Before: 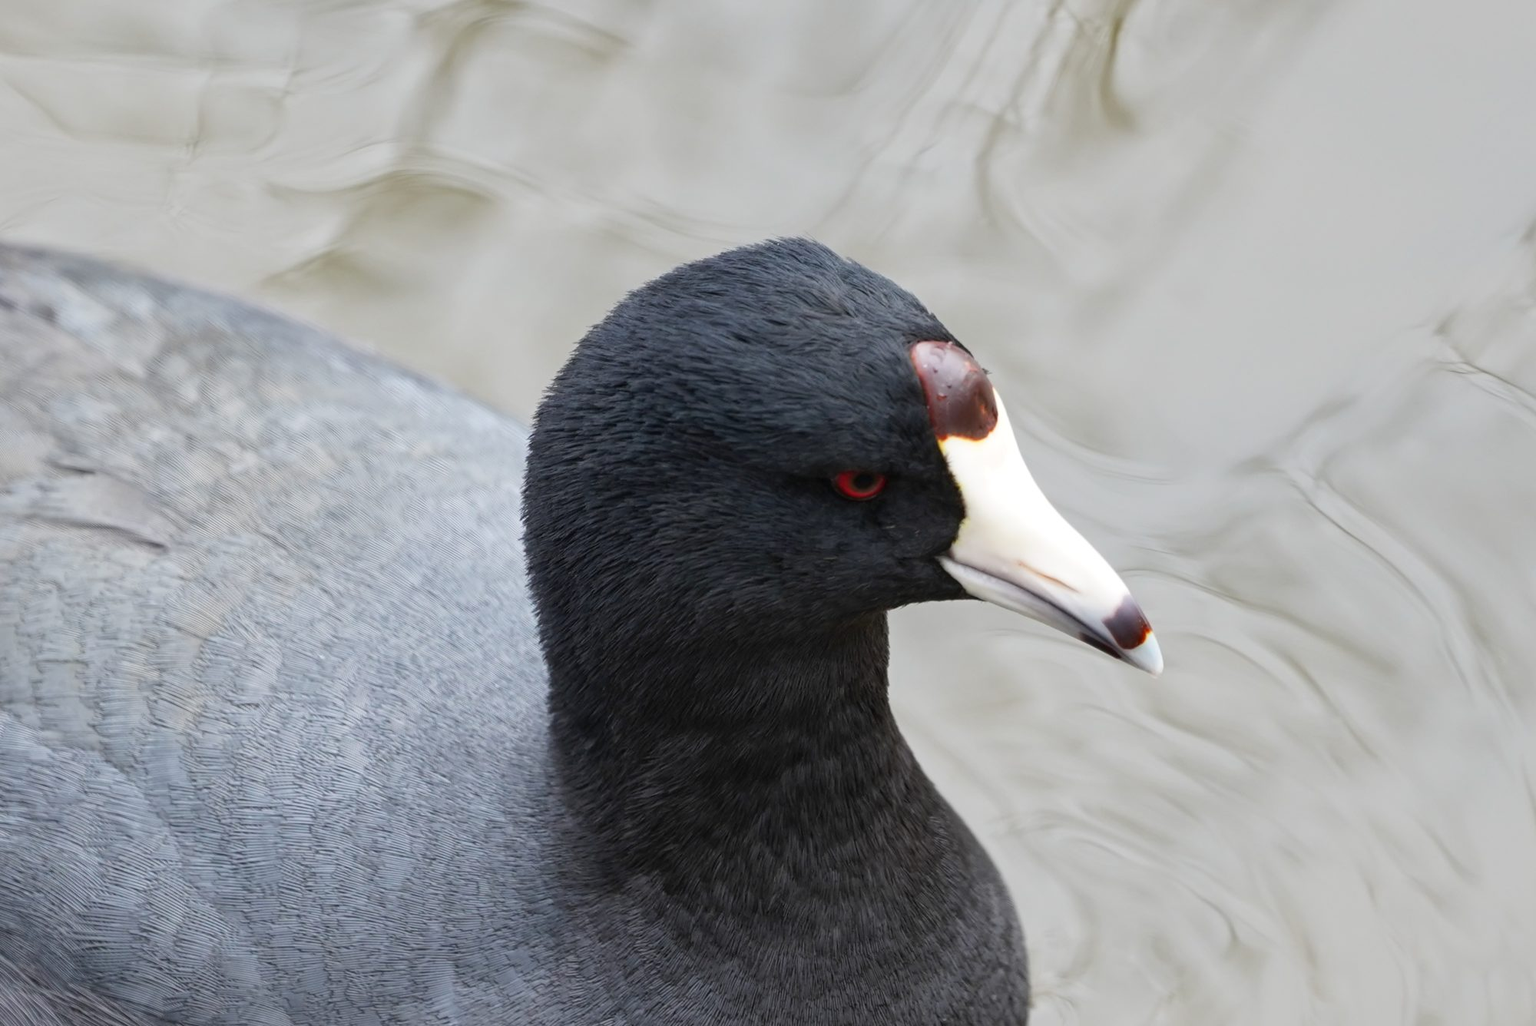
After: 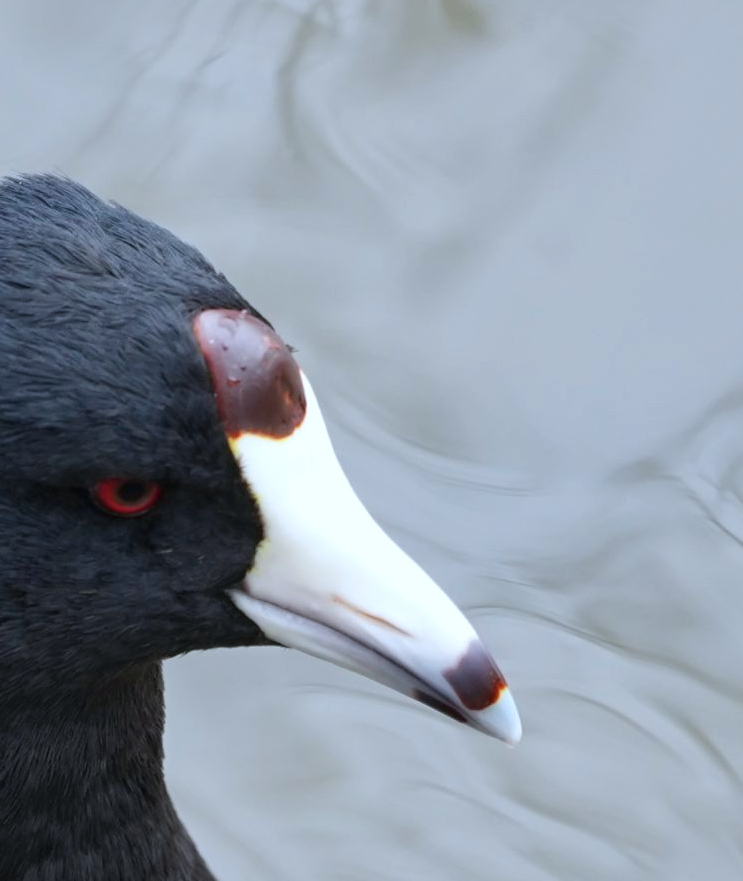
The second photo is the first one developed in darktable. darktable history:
color calibration: x 0.37, y 0.382, temperature 4317.1 K
crop and rotate: left 49.68%, top 10.146%, right 13.16%, bottom 23.851%
shadows and highlights: shadows 8.17, white point adjustment 0.881, highlights -40.03
